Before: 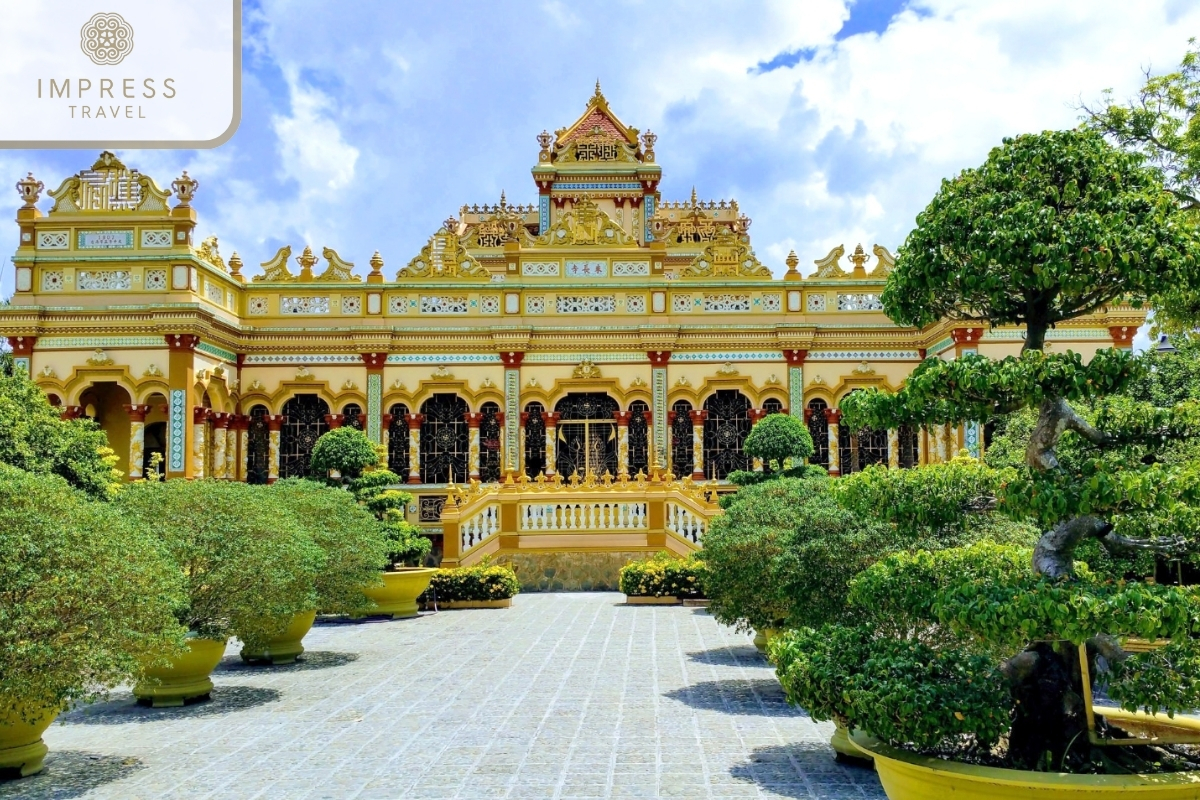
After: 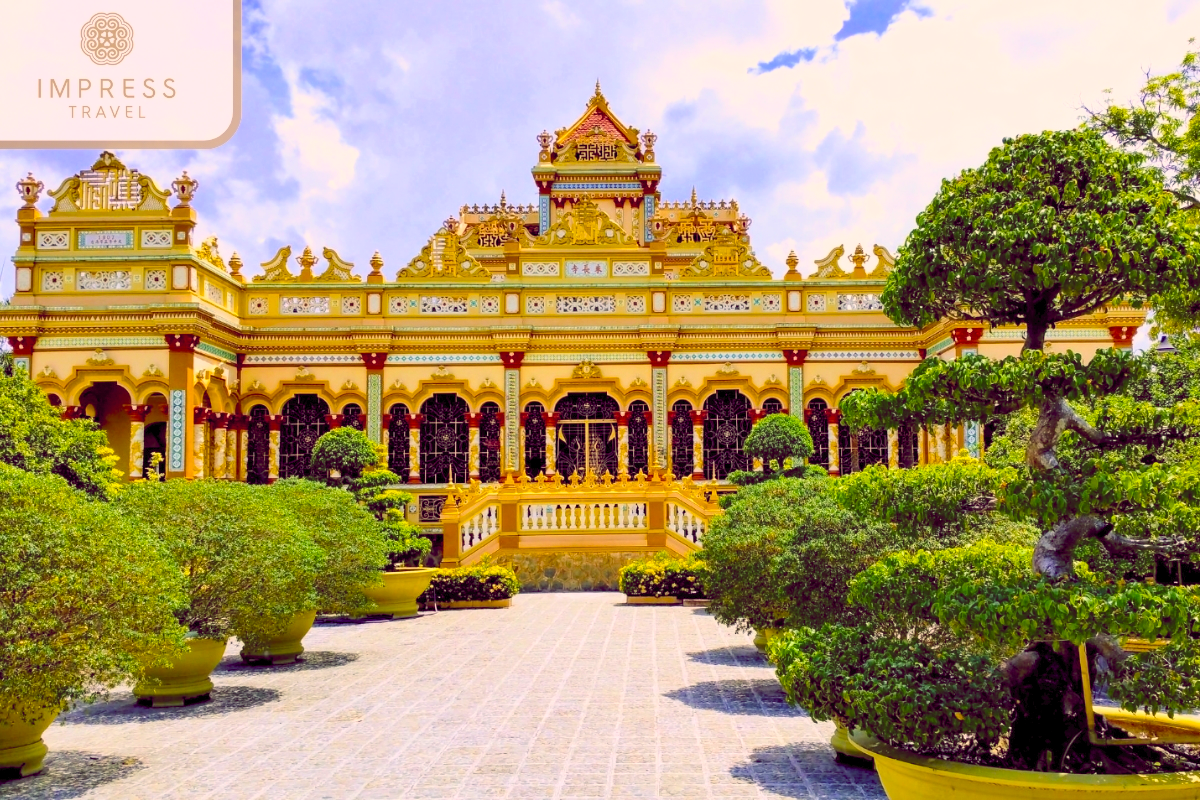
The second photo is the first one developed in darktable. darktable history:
color balance rgb: global offset › chroma 0.278%, global offset › hue 319.49°, perceptual saturation grading › global saturation 36.815%, global vibrance -17.607%, contrast -6.357%
contrast brightness saturation: contrast 0.037, saturation 0.152
tone curve: curves: ch0 [(0, 0) (0.003, 0.019) (0.011, 0.022) (0.025, 0.03) (0.044, 0.049) (0.069, 0.08) (0.1, 0.111) (0.136, 0.144) (0.177, 0.189) (0.224, 0.23) (0.277, 0.285) (0.335, 0.356) (0.399, 0.428) (0.468, 0.511) (0.543, 0.597) (0.623, 0.682) (0.709, 0.773) (0.801, 0.865) (0.898, 0.945) (1, 1)], color space Lab, independent channels, preserve colors none
color correction: highlights a* 11.86, highlights b* 12.32
